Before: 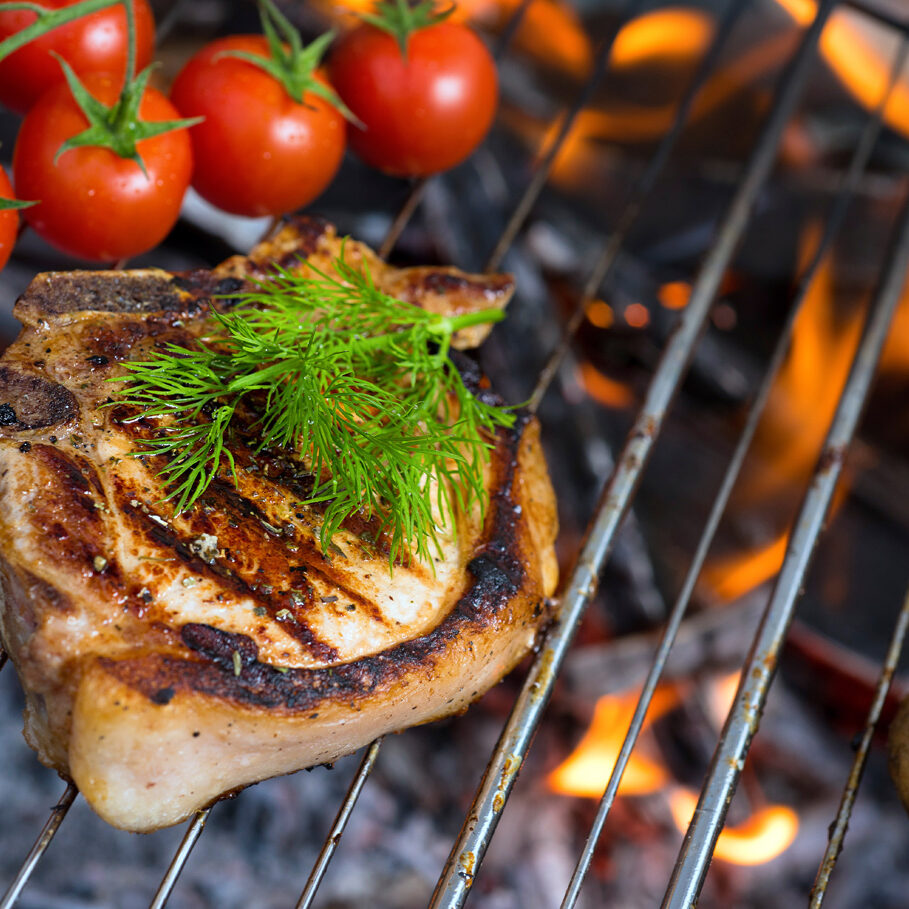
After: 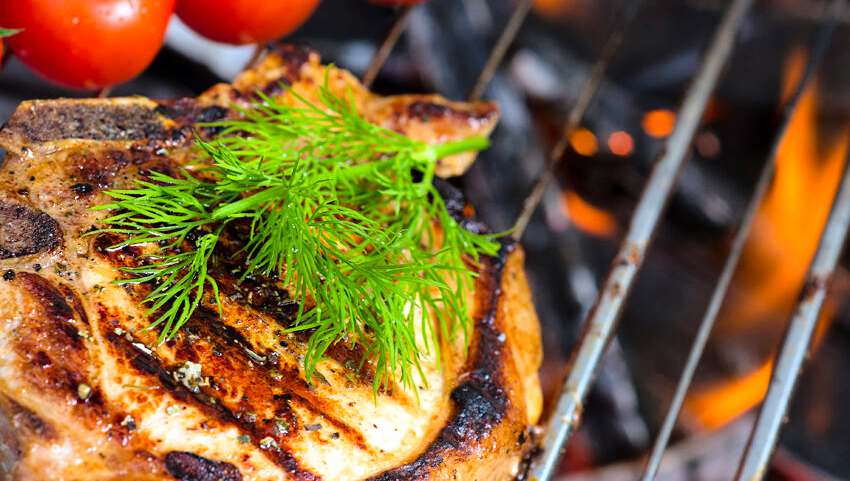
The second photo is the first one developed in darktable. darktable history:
tone curve: curves: ch0 [(0, 0) (0.051, 0.047) (0.102, 0.099) (0.228, 0.275) (0.432, 0.535) (0.695, 0.778) (0.908, 0.946) (1, 1)]; ch1 [(0, 0) (0.339, 0.298) (0.402, 0.363) (0.453, 0.413) (0.485, 0.469) (0.494, 0.493) (0.504, 0.501) (0.525, 0.534) (0.563, 0.595) (0.597, 0.638) (1, 1)]; ch2 [(0, 0) (0.48, 0.48) (0.504, 0.5) (0.539, 0.554) (0.59, 0.63) (0.642, 0.684) (0.824, 0.815) (1, 1)], color space Lab, linked channels, preserve colors none
crop: left 1.84%, top 18.966%, right 4.648%, bottom 28.077%
color zones: curves: ch0 [(0, 0.5) (0.143, 0.5) (0.286, 0.5) (0.429, 0.5) (0.571, 0.5) (0.714, 0.476) (0.857, 0.5) (1, 0.5)]; ch2 [(0, 0.5) (0.143, 0.5) (0.286, 0.5) (0.429, 0.5) (0.571, 0.5) (0.714, 0.487) (0.857, 0.5) (1, 0.5)]
levels: levels [0, 0.476, 0.951]
